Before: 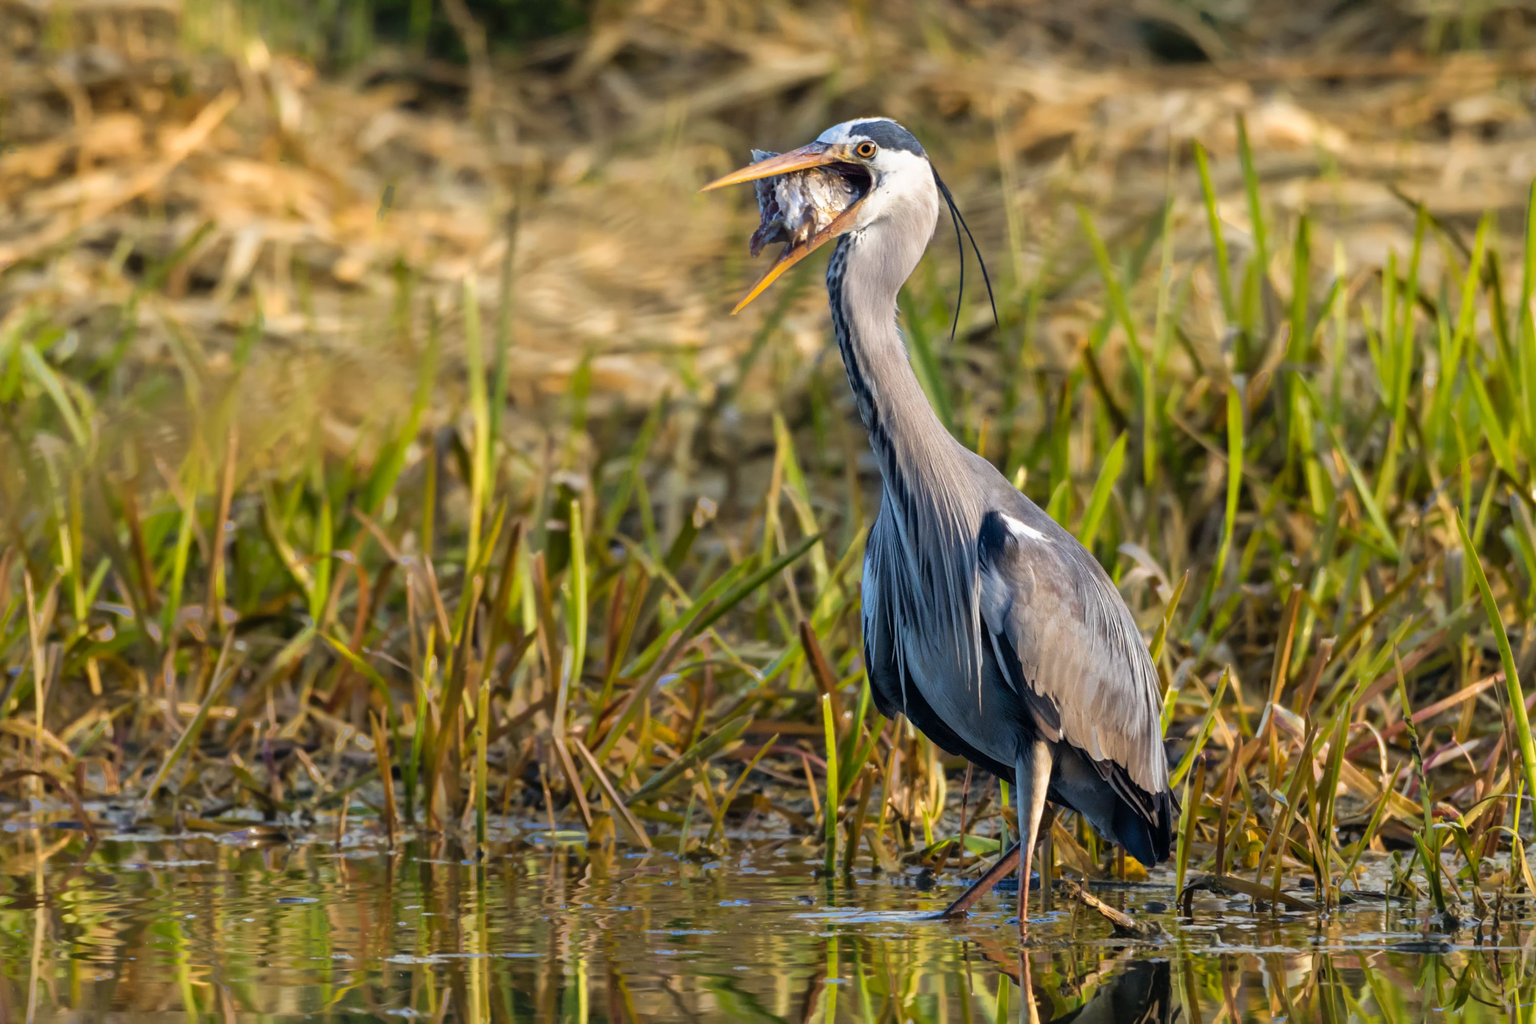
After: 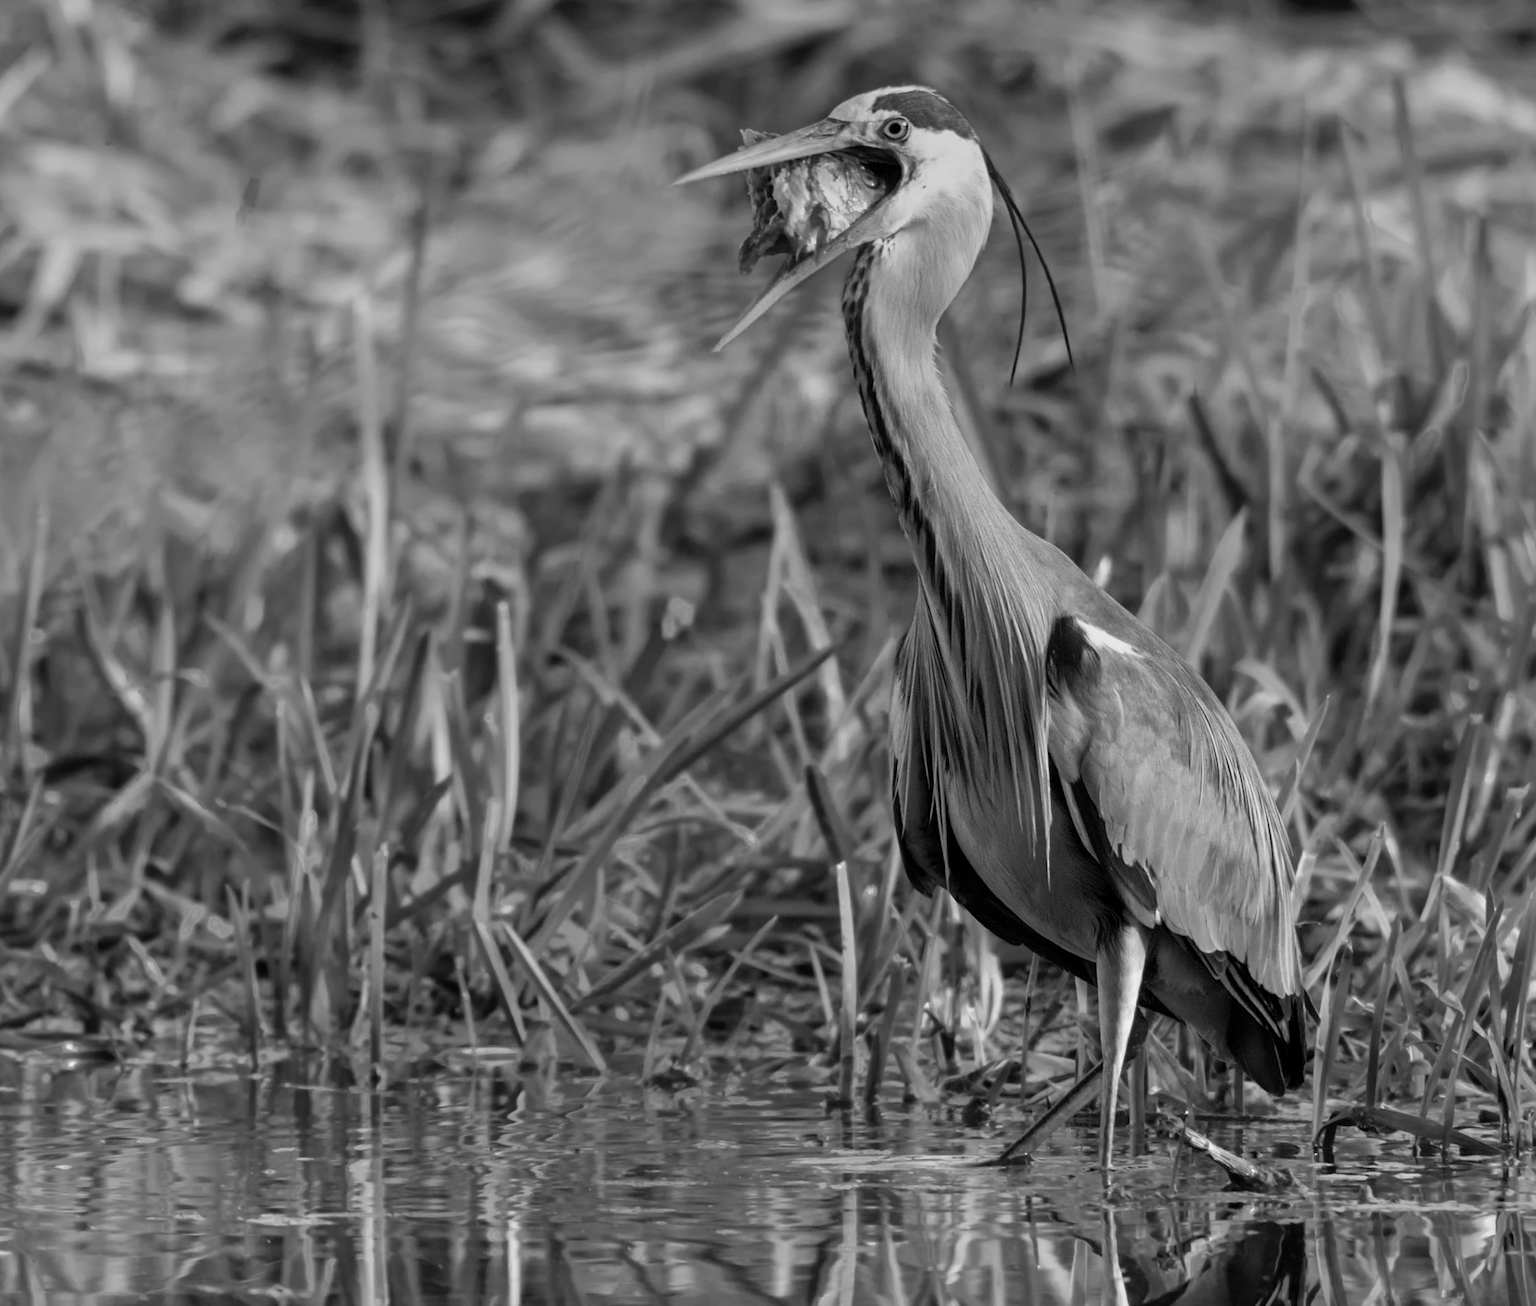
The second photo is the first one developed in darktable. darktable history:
sharpen: radius 5.325, amount 0.312, threshold 26.433
graduated density: on, module defaults
monochrome: on, module defaults
crop and rotate: left 13.15%, top 5.251%, right 12.609%
exposure: black level correction 0.002, compensate highlight preservation false
